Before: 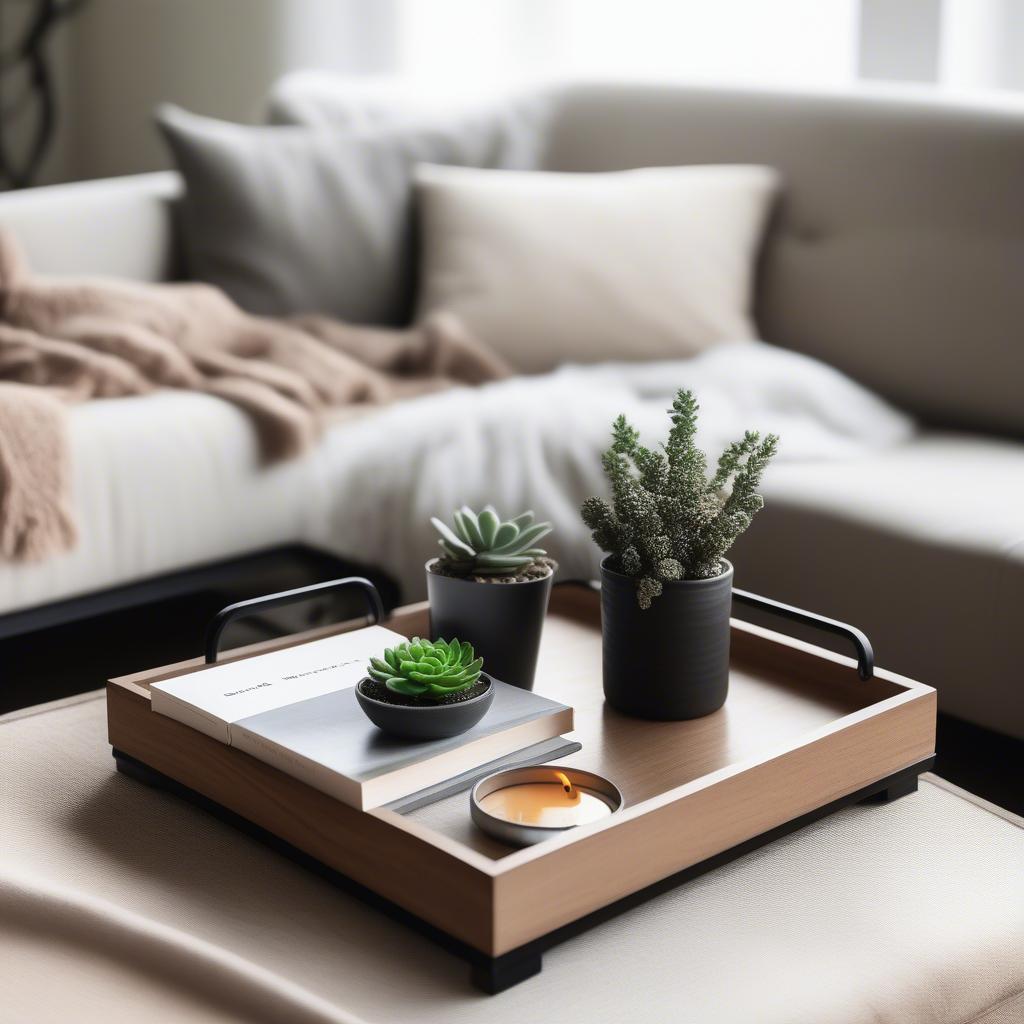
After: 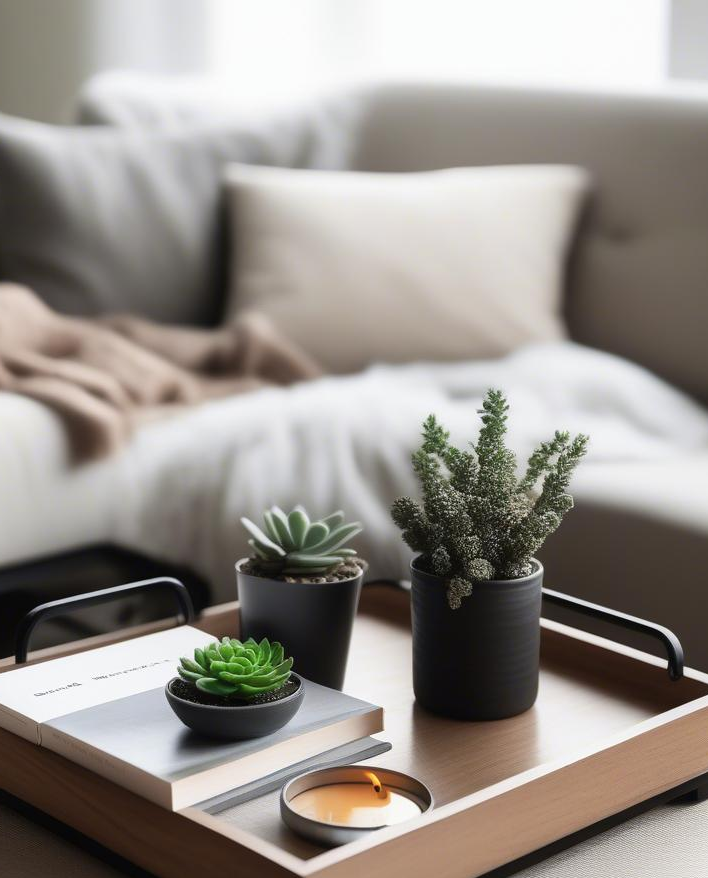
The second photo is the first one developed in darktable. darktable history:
crop: left 18.633%, right 12.217%, bottom 14.208%
